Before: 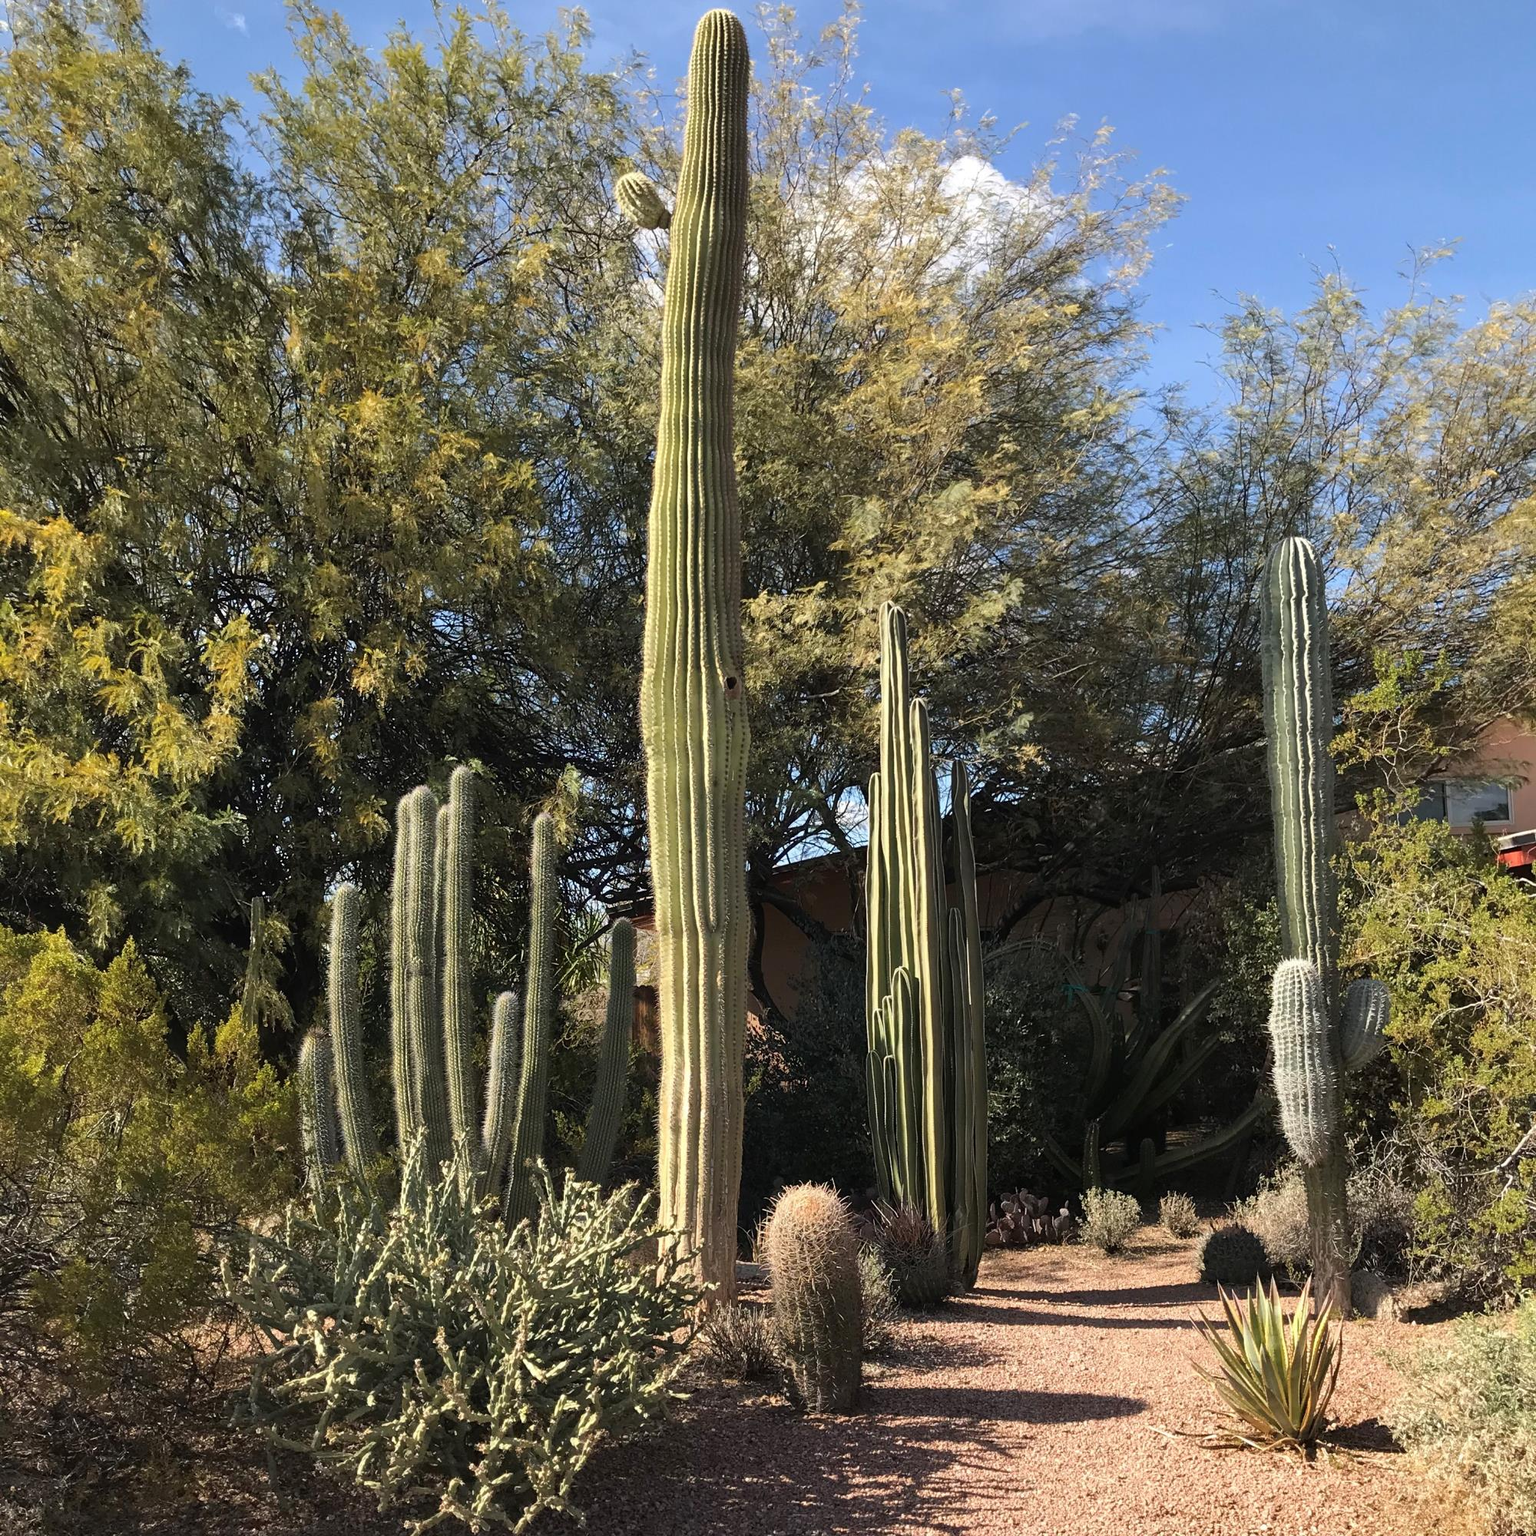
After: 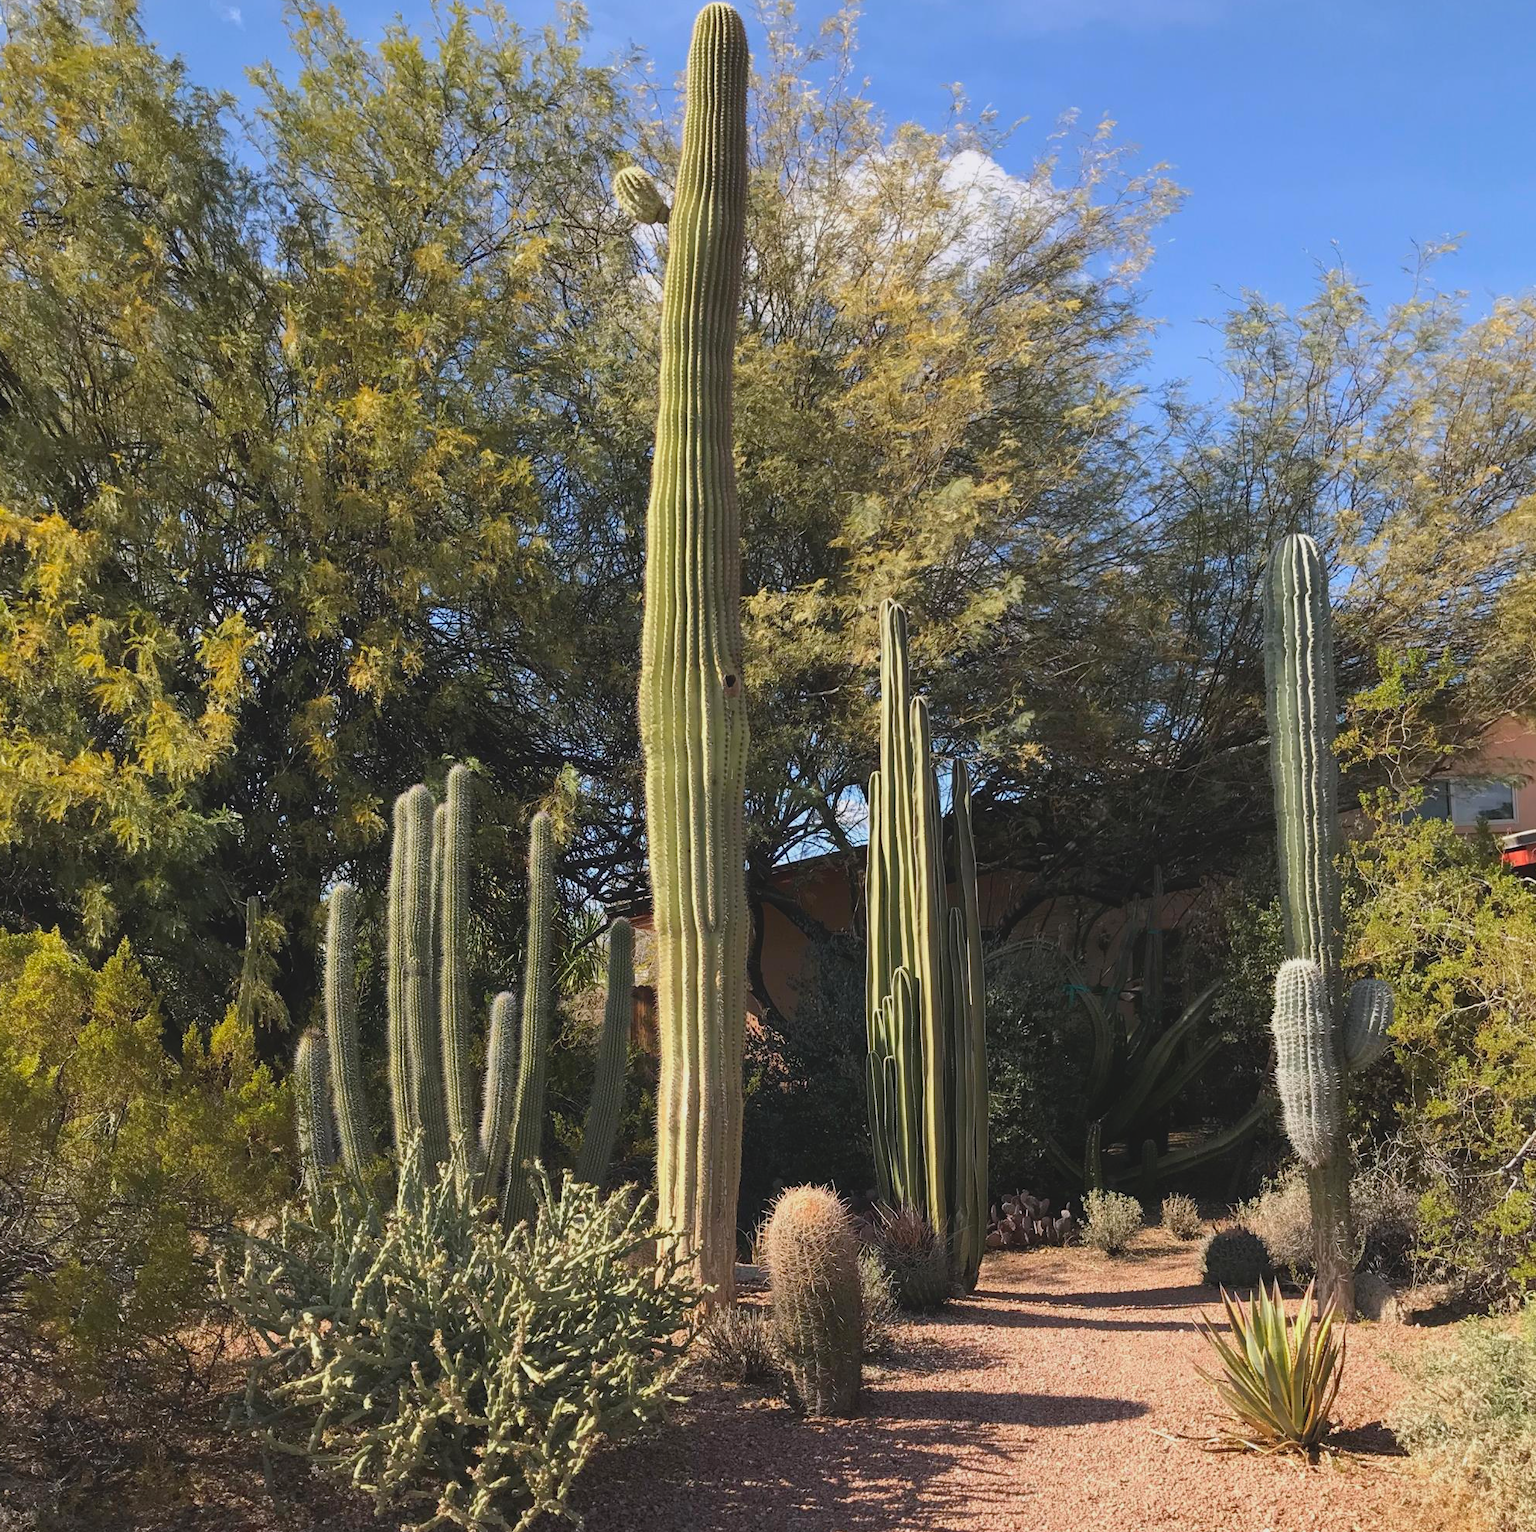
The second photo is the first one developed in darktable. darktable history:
crop: left 0.434%, top 0.485%, right 0.244%, bottom 0.386%
lowpass: radius 0.1, contrast 0.85, saturation 1.1, unbound 0
white balance: red 1.004, blue 1.024
